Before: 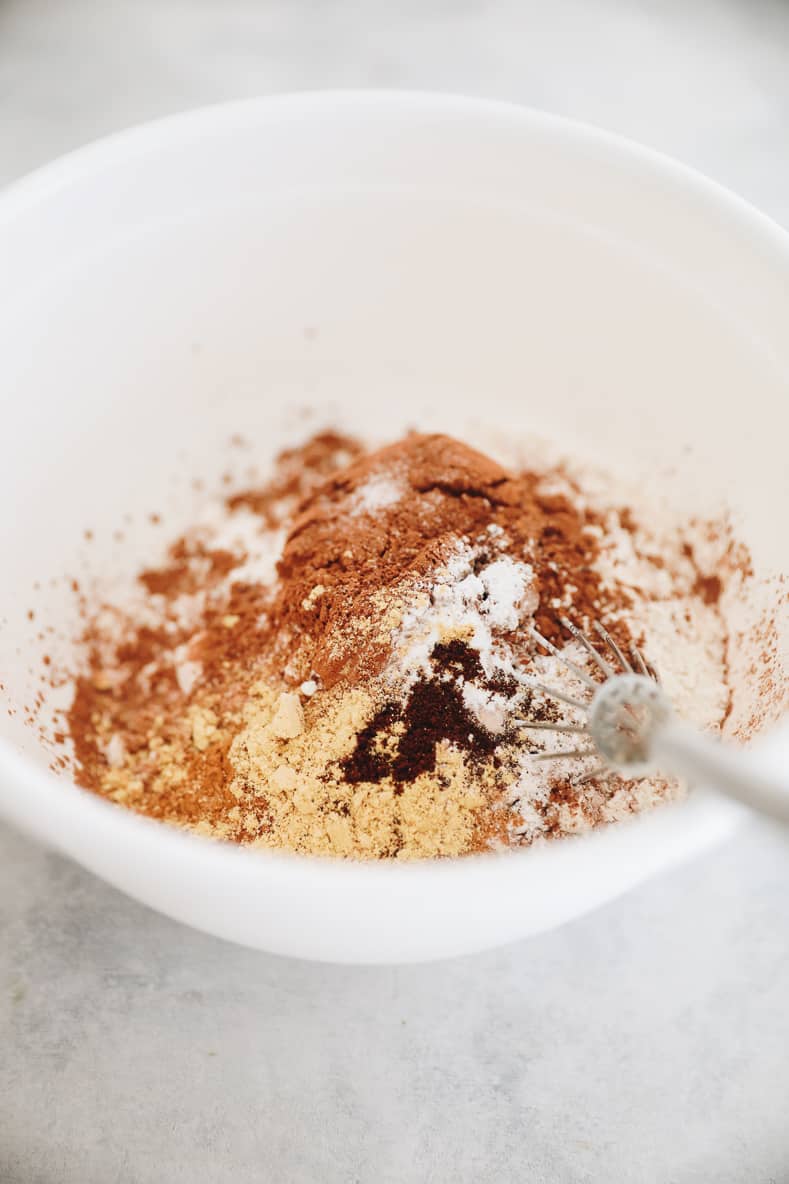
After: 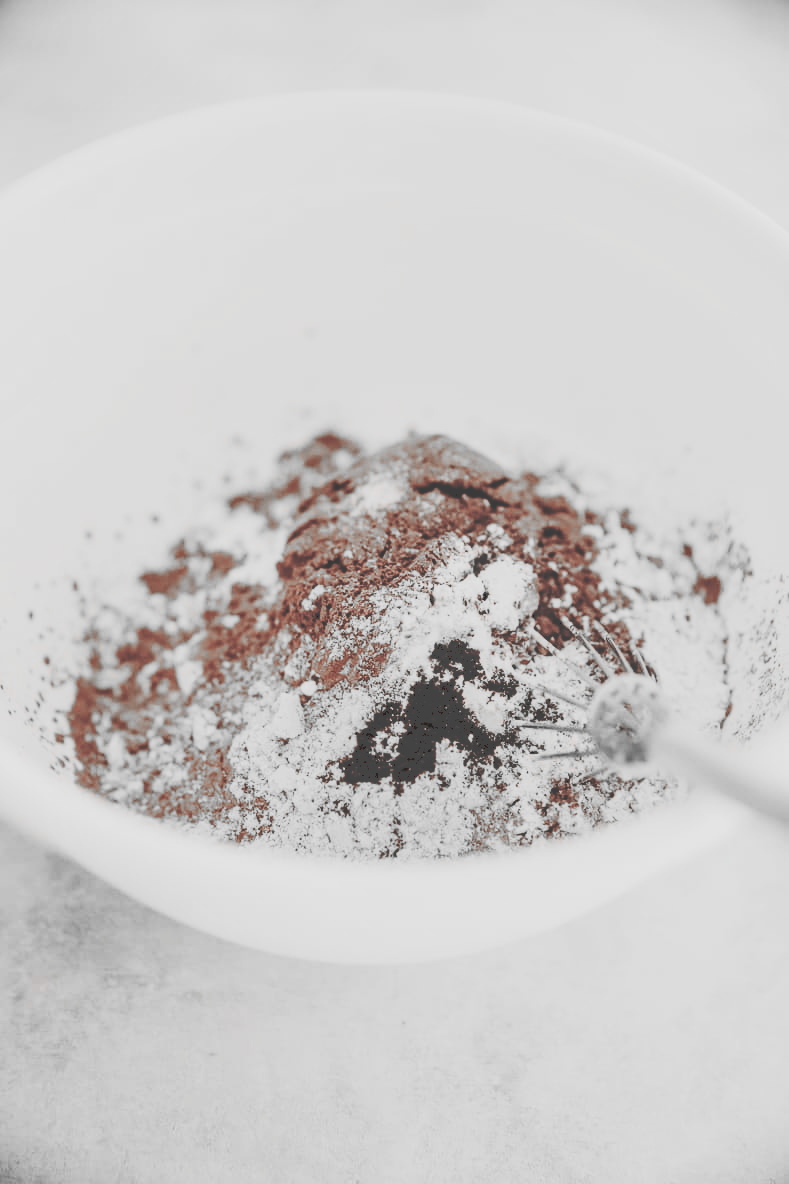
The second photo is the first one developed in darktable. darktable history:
color zones: curves: ch1 [(0, 0.006) (0.094, 0.285) (0.171, 0.001) (0.429, 0.001) (0.571, 0.003) (0.714, 0.004) (0.857, 0.004) (1, 0.006)]
haze removal: compatibility mode true, adaptive false
filmic rgb: black relative exposure -5 EV, hardness 2.88, contrast 1.3
tone curve: curves: ch0 [(0, 0) (0.003, 0.299) (0.011, 0.299) (0.025, 0.299) (0.044, 0.299) (0.069, 0.3) (0.1, 0.306) (0.136, 0.316) (0.177, 0.326) (0.224, 0.338) (0.277, 0.366) (0.335, 0.406) (0.399, 0.462) (0.468, 0.533) (0.543, 0.607) (0.623, 0.7) (0.709, 0.775) (0.801, 0.843) (0.898, 0.903) (1, 1)], preserve colors none
local contrast: on, module defaults
